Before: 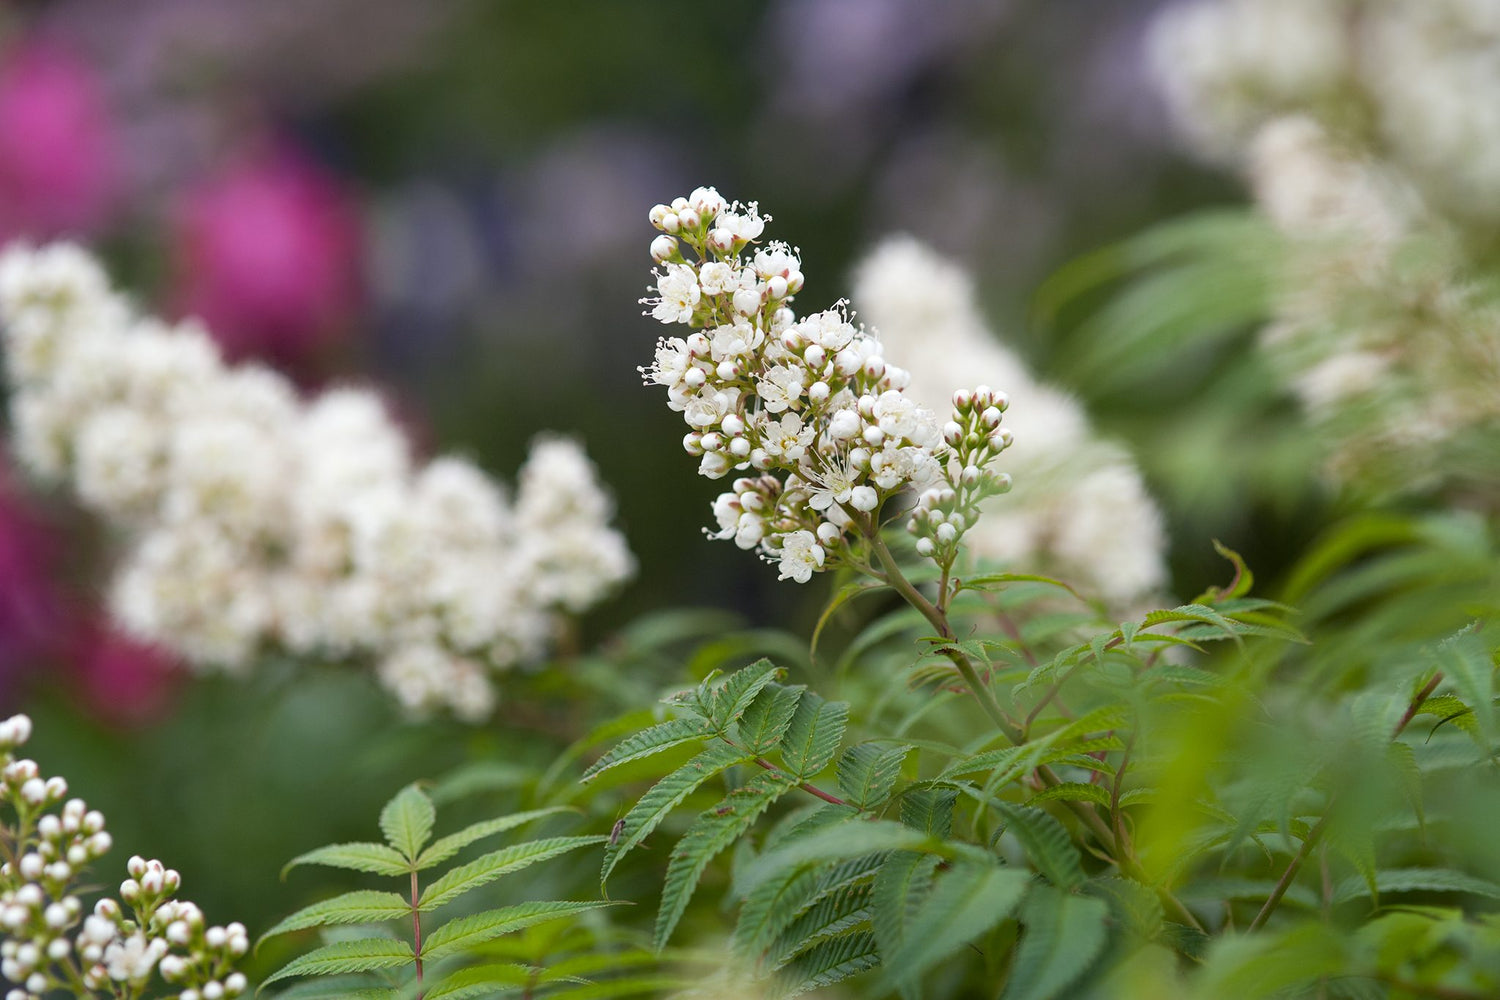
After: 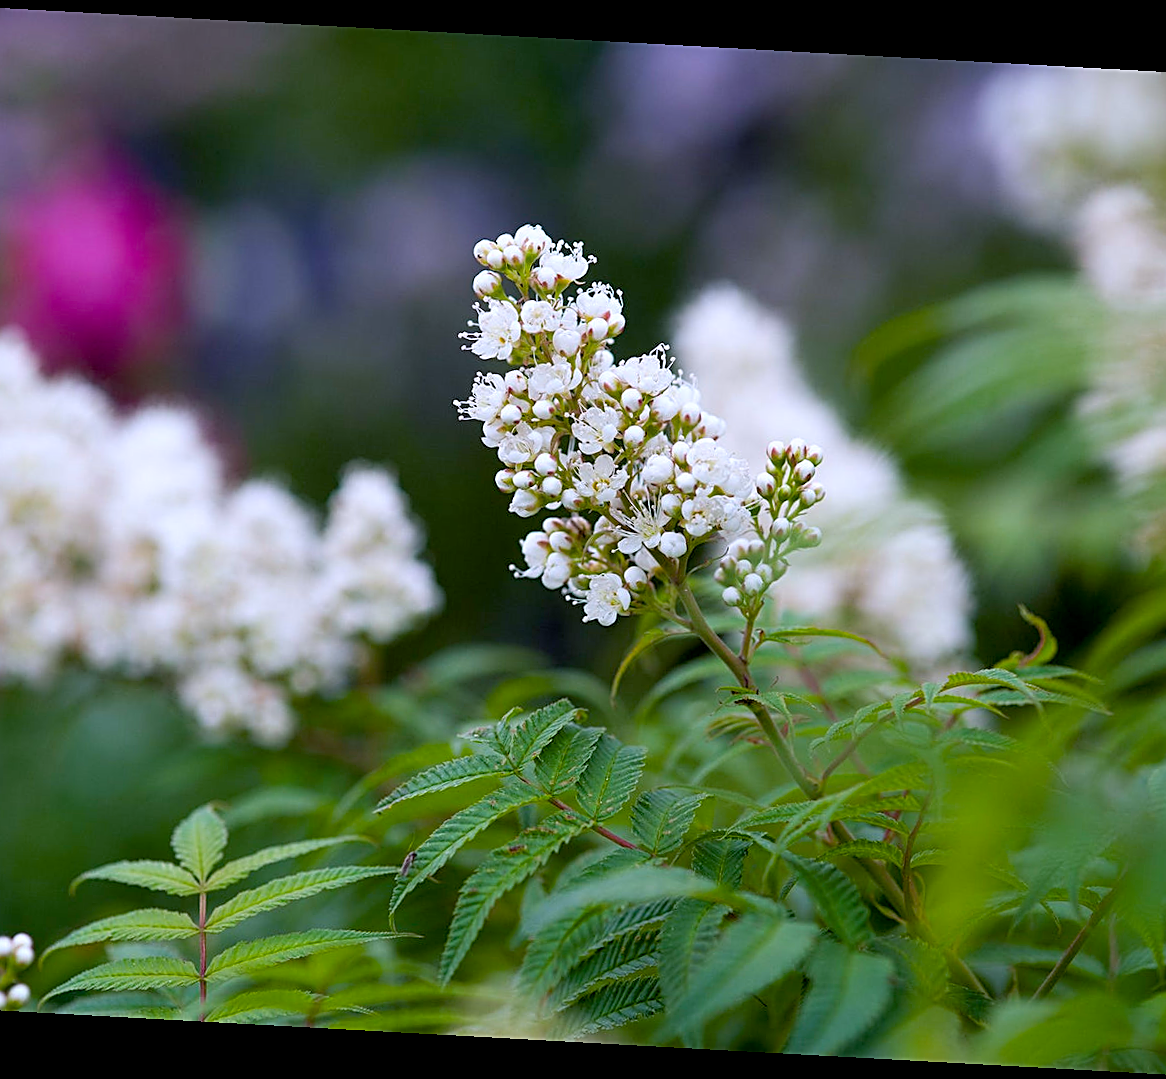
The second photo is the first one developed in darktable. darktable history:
sharpen: amount 0.564
crop and rotate: angle -3.15°, left 14.017%, top 0.044%, right 10.848%, bottom 0.046%
color balance rgb: power › chroma 0.996%, power › hue 252.92°, highlights gain › chroma 1.503%, highlights gain › hue 308.36°, global offset › luminance -0.859%, perceptual saturation grading › global saturation 30.311%
color correction: highlights a* -3.9, highlights b* -10.85
